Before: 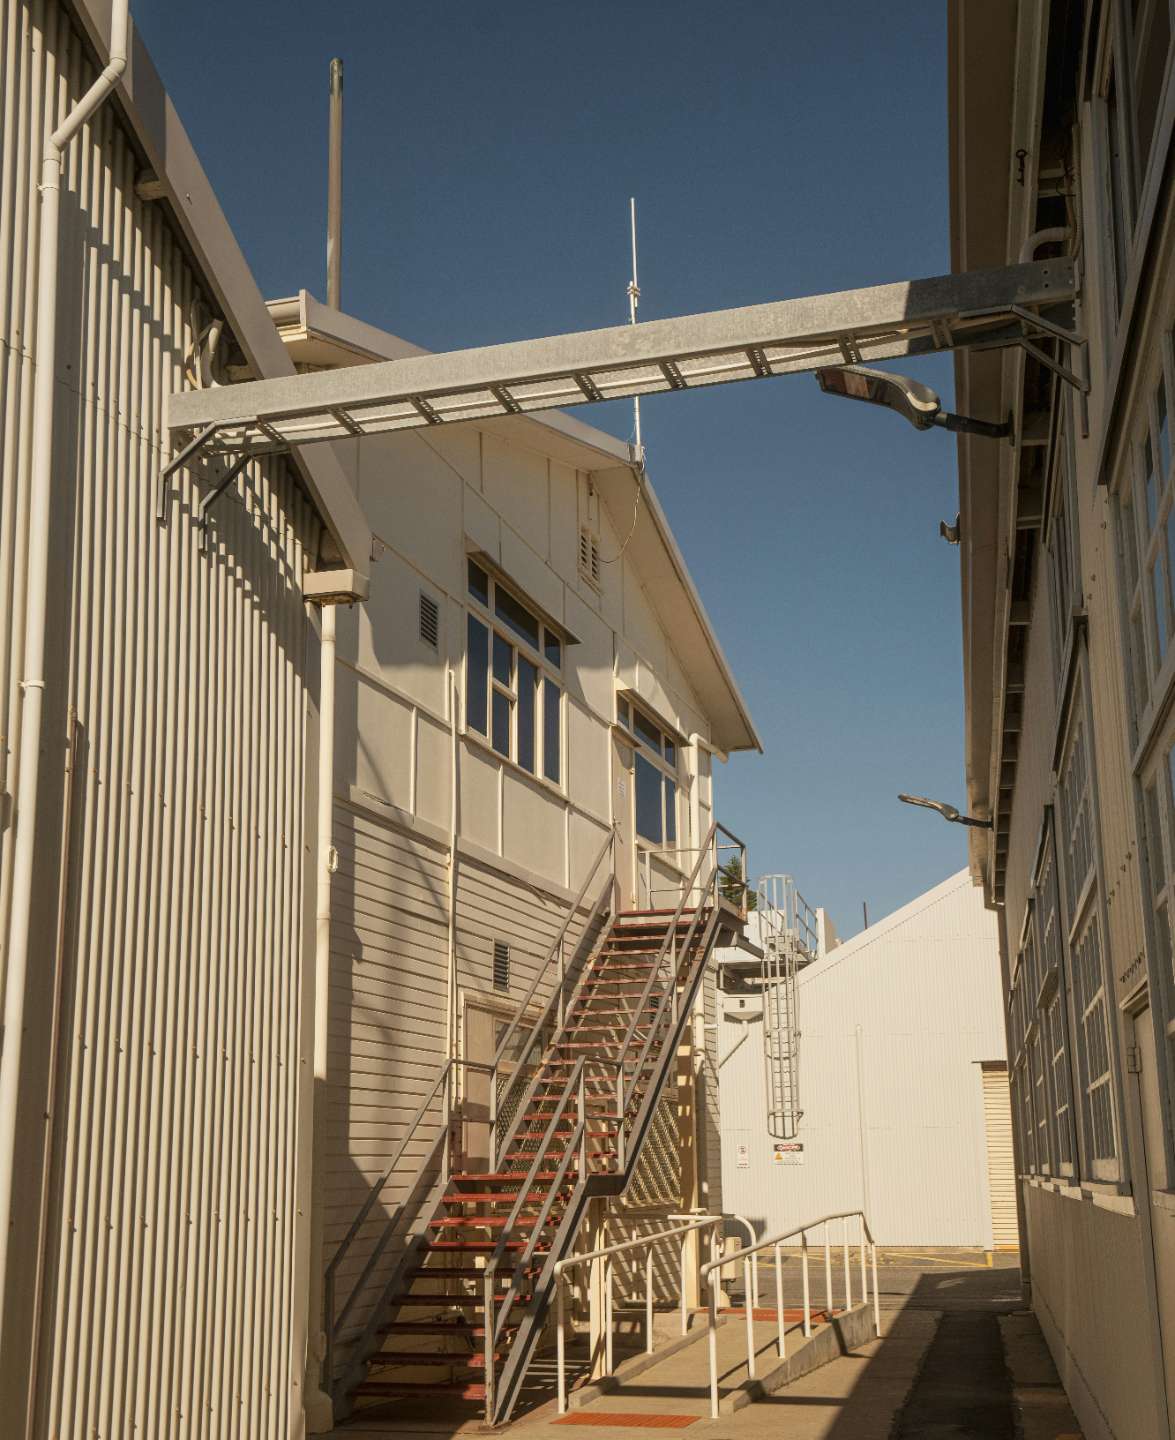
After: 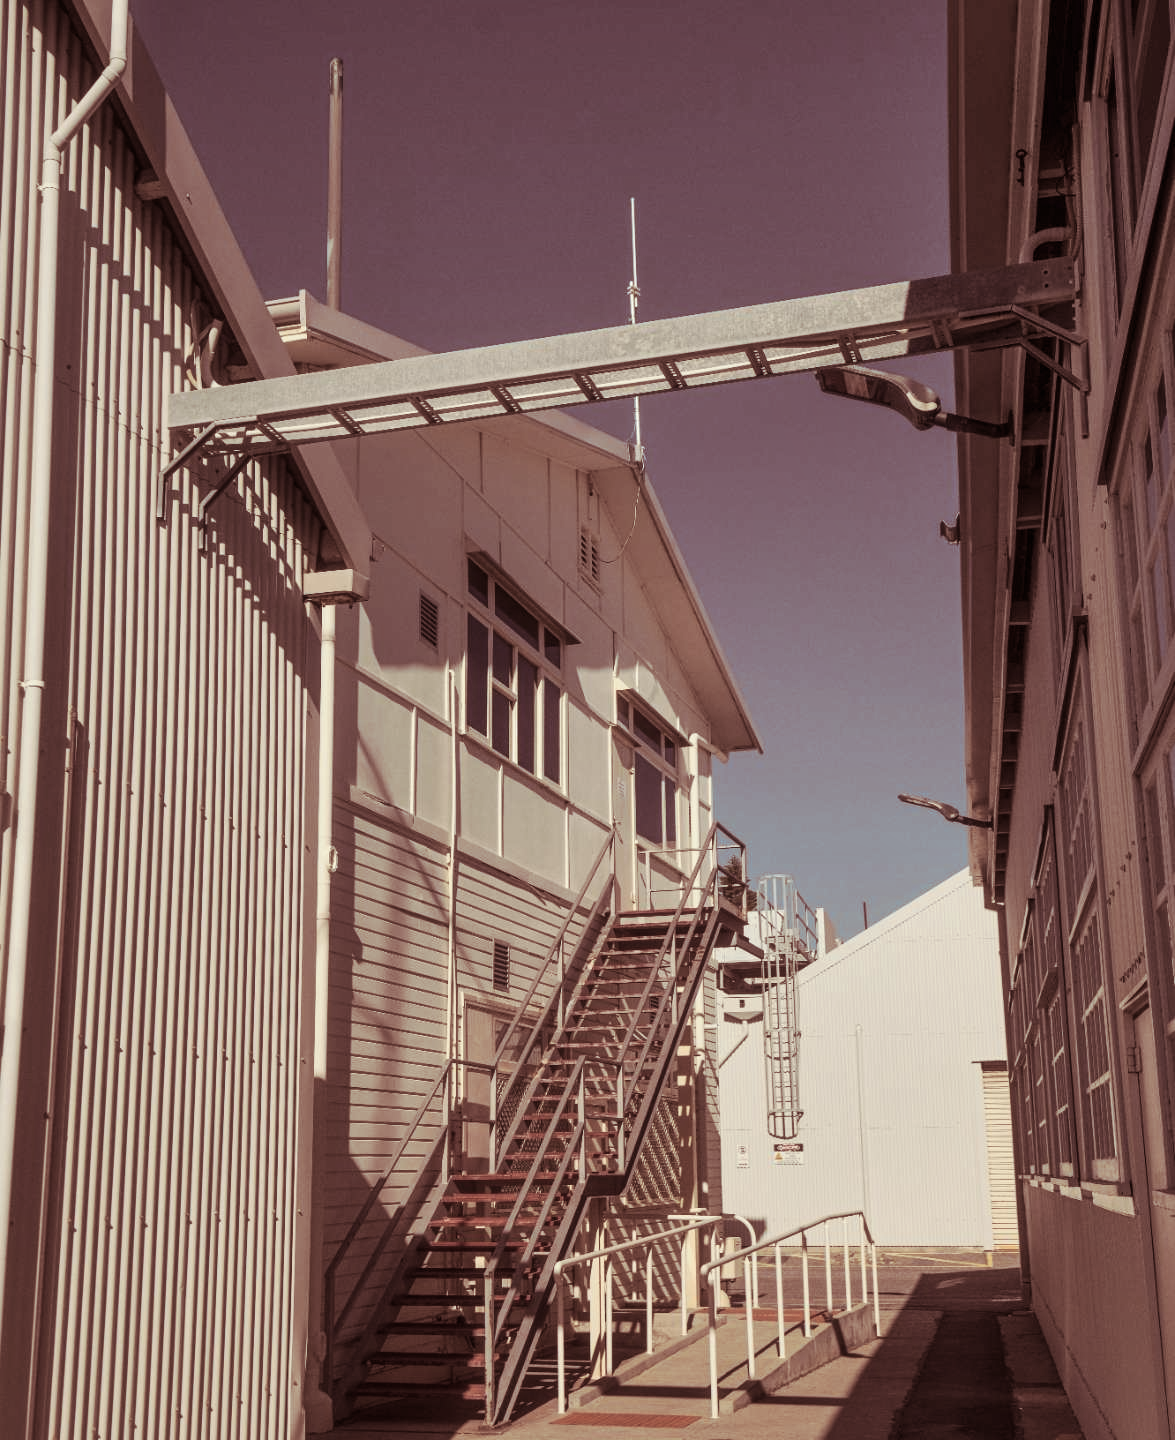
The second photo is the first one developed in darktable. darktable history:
split-toning: on, module defaults
shadows and highlights: highlights color adjustment 0%, low approximation 0.01, soften with gaussian
contrast brightness saturation: contrast 0.1, saturation -0.36
